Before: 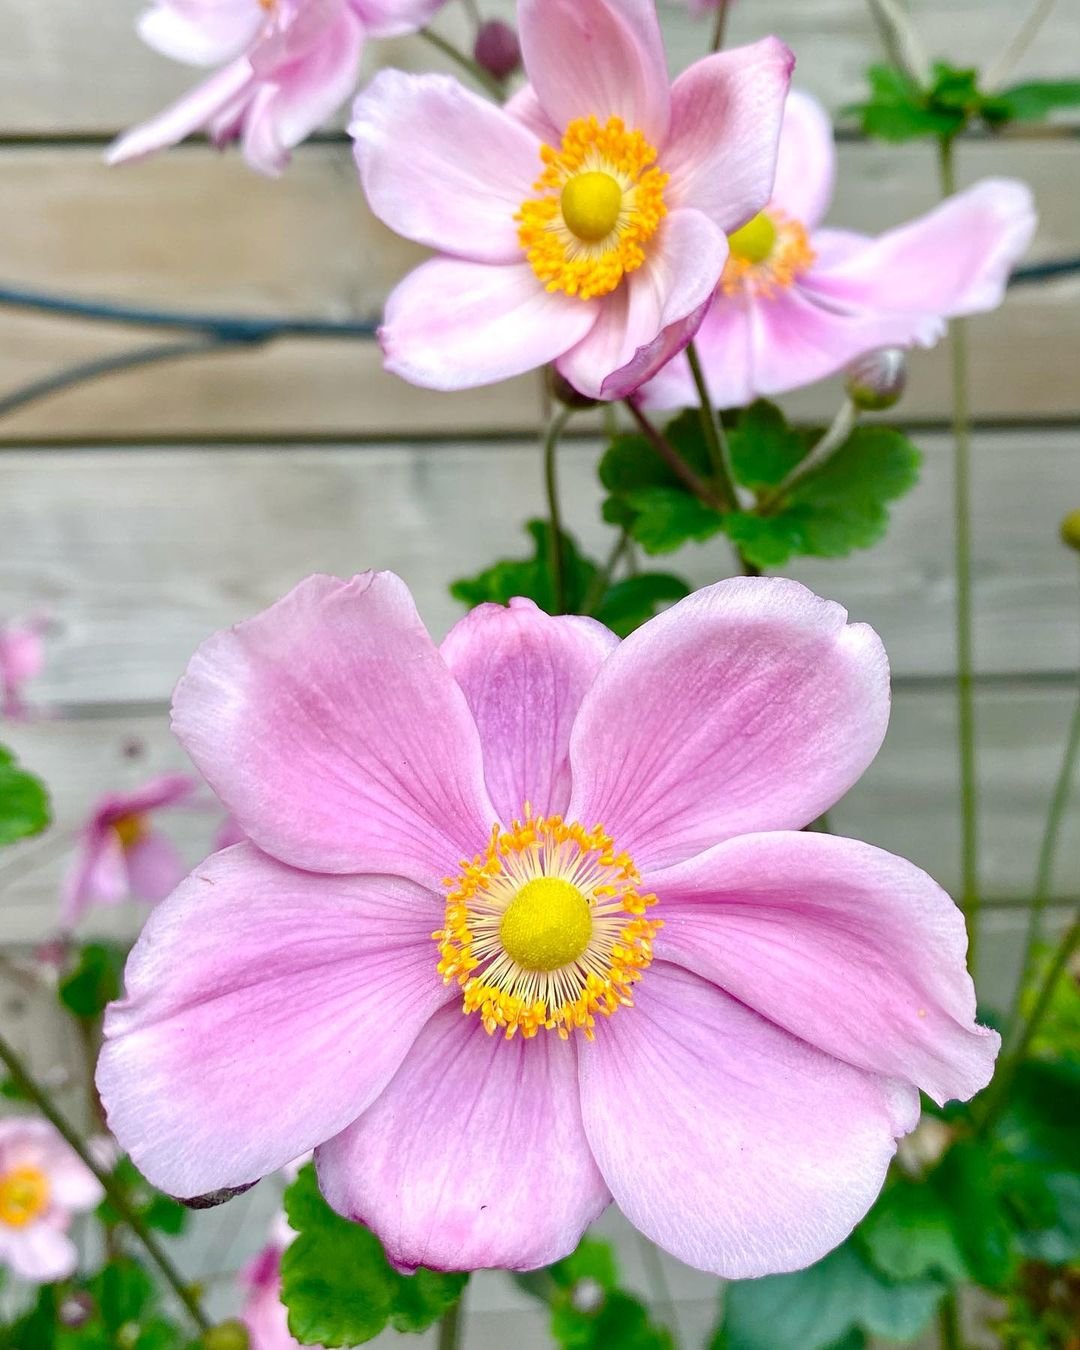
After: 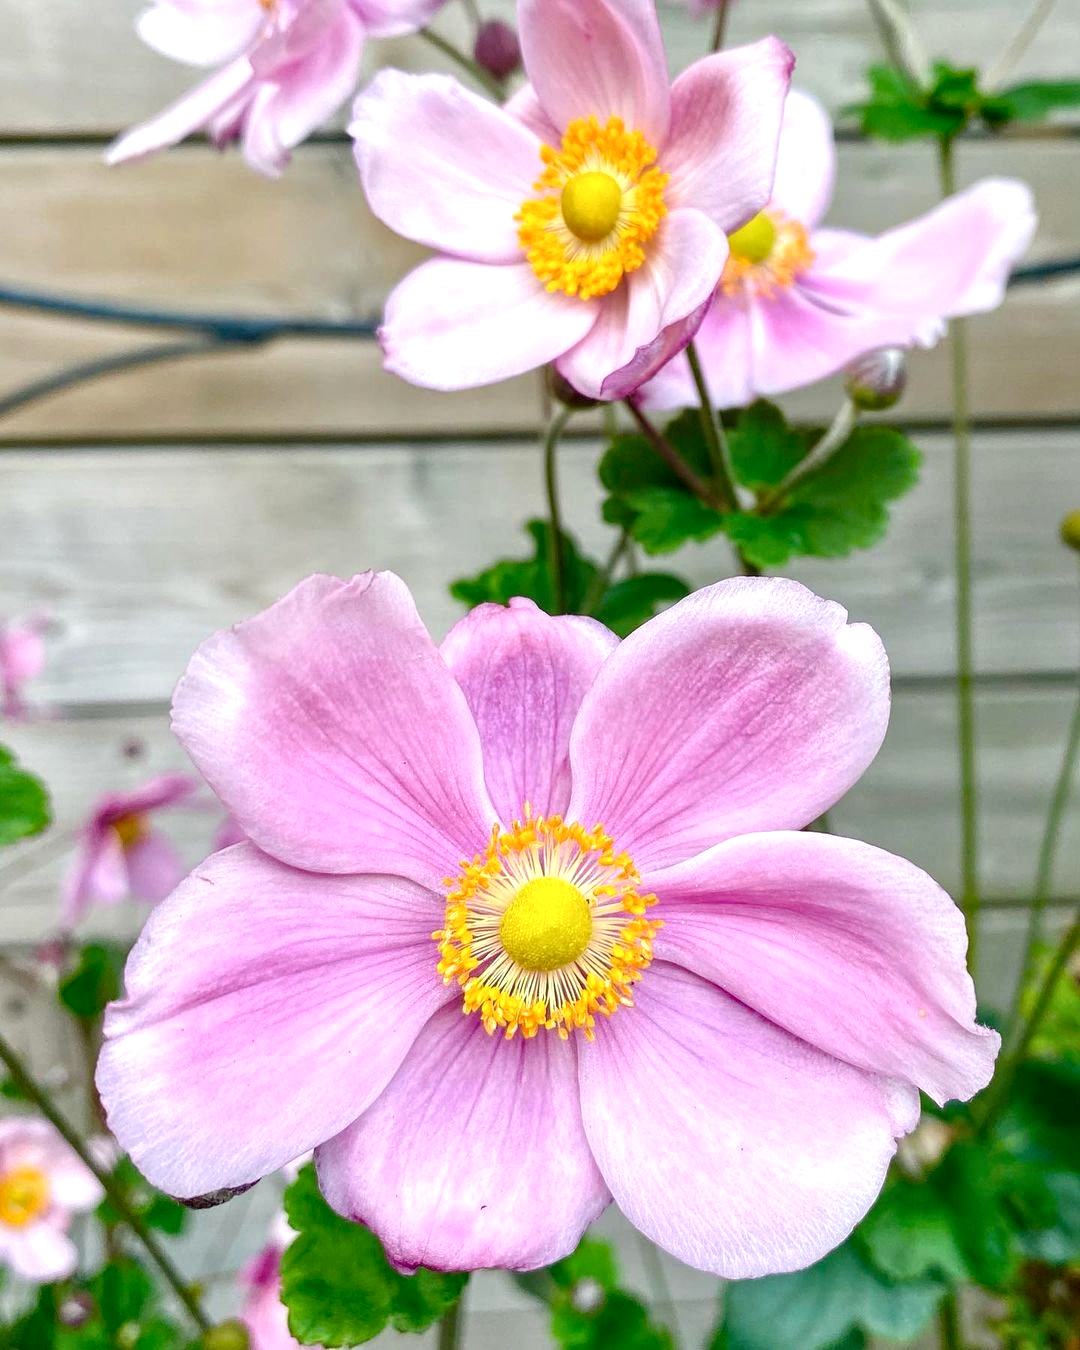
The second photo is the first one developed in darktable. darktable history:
exposure: exposure 0.212 EV, compensate highlight preservation false
local contrast: on, module defaults
